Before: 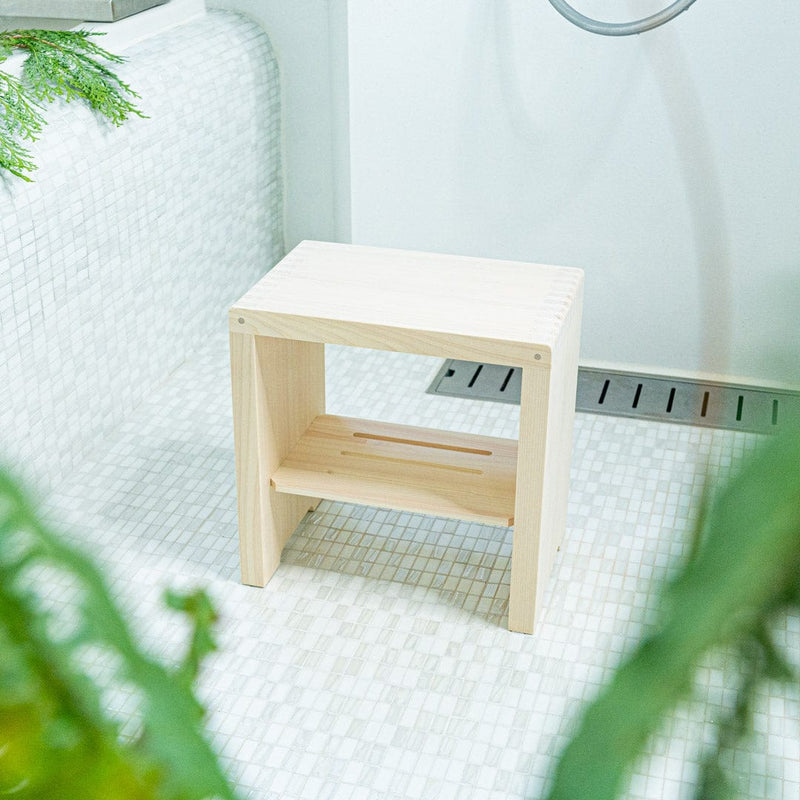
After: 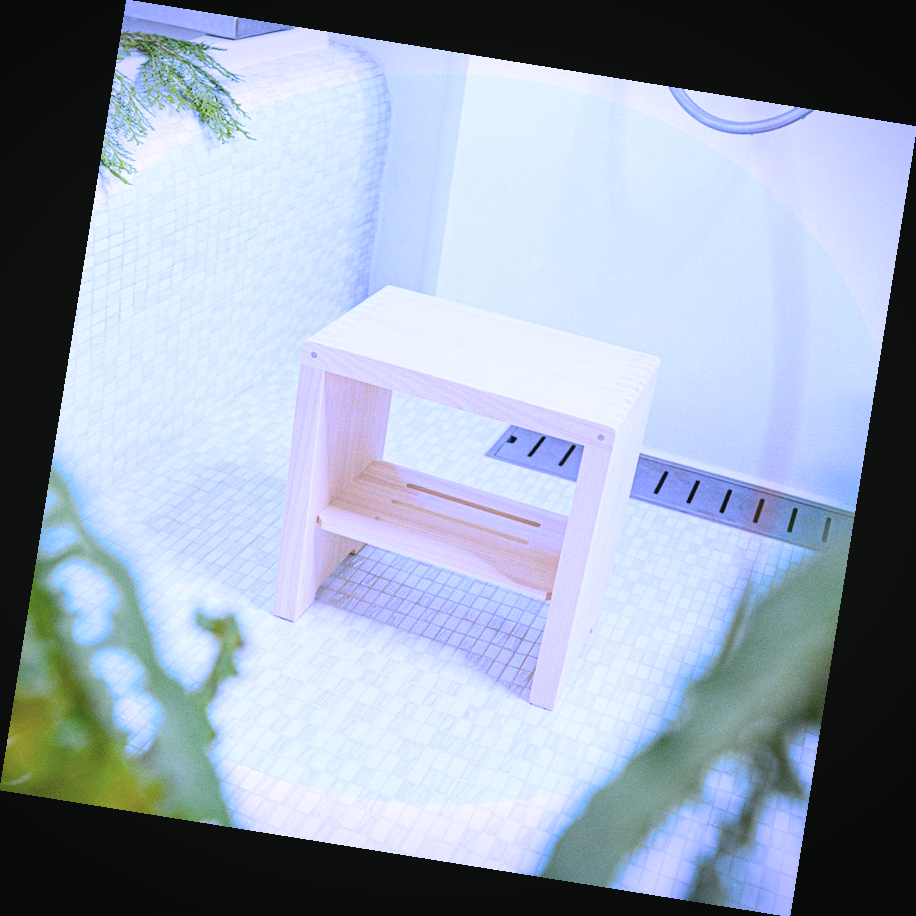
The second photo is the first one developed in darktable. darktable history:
white balance: red 0.98, blue 1.61
vignetting: fall-off start 97.23%, saturation -0.024, center (-0.033, -0.042), width/height ratio 1.179, unbound false
tone curve: curves: ch0 [(0, 0.046) (0.04, 0.074) (0.831, 0.861) (1, 1)]; ch1 [(0, 0) (0.146, 0.159) (0.338, 0.365) (0.417, 0.455) (0.489, 0.486) (0.504, 0.502) (0.529, 0.537) (0.563, 0.567) (1, 1)]; ch2 [(0, 0) (0.307, 0.298) (0.388, 0.375) (0.443, 0.456) (0.485, 0.492) (0.544, 0.525) (1, 1)], color space Lab, independent channels, preserve colors none
rotate and perspective: rotation 9.12°, automatic cropping off
